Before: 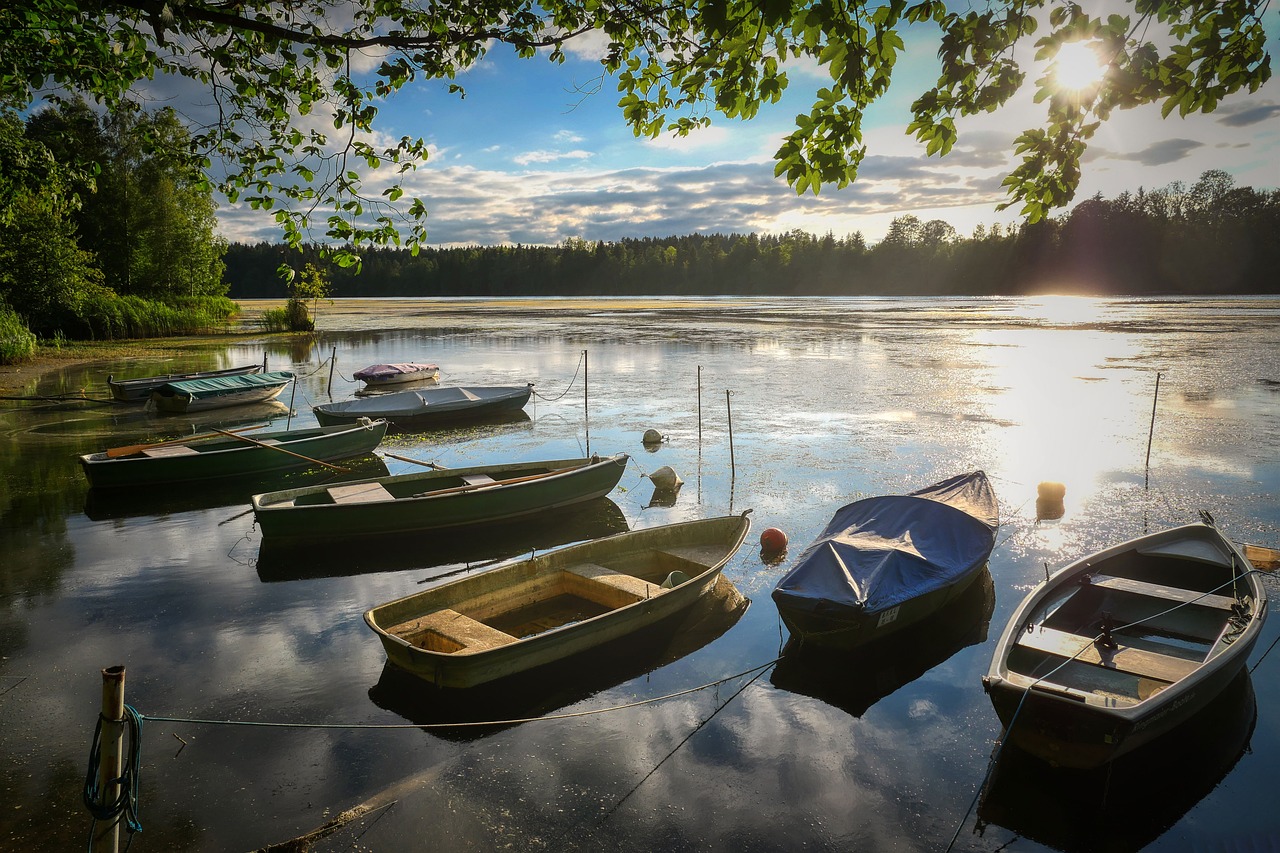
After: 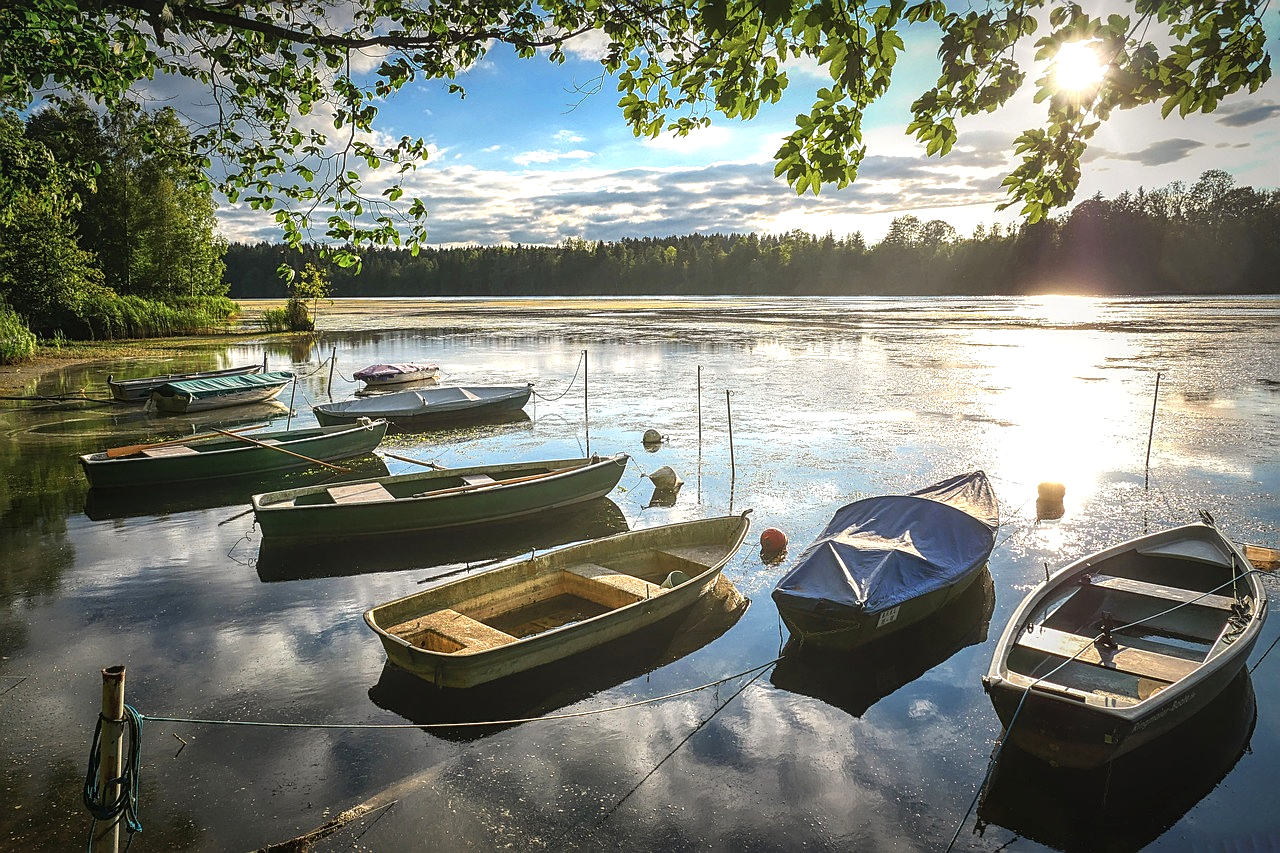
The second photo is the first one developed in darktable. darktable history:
levels: levels [0, 0.492, 0.984]
sharpen: on, module defaults
local contrast: detail 130%
contrast brightness saturation: contrast -0.1, saturation -0.1
exposure: exposure 0.661 EV, compensate highlight preservation false
